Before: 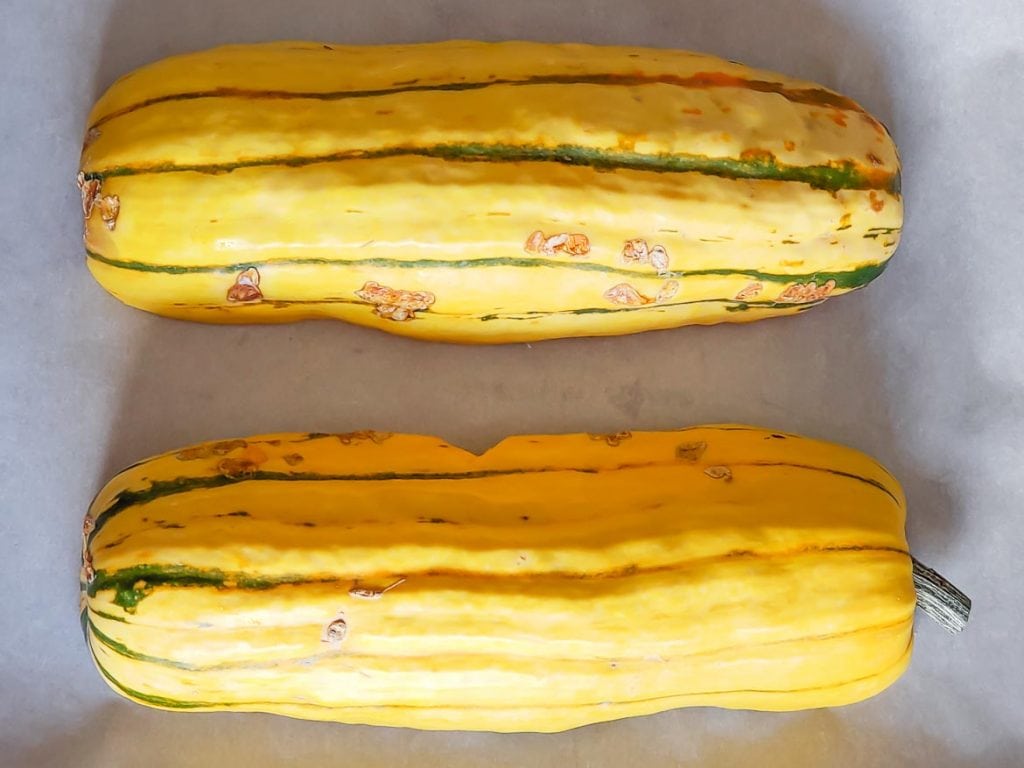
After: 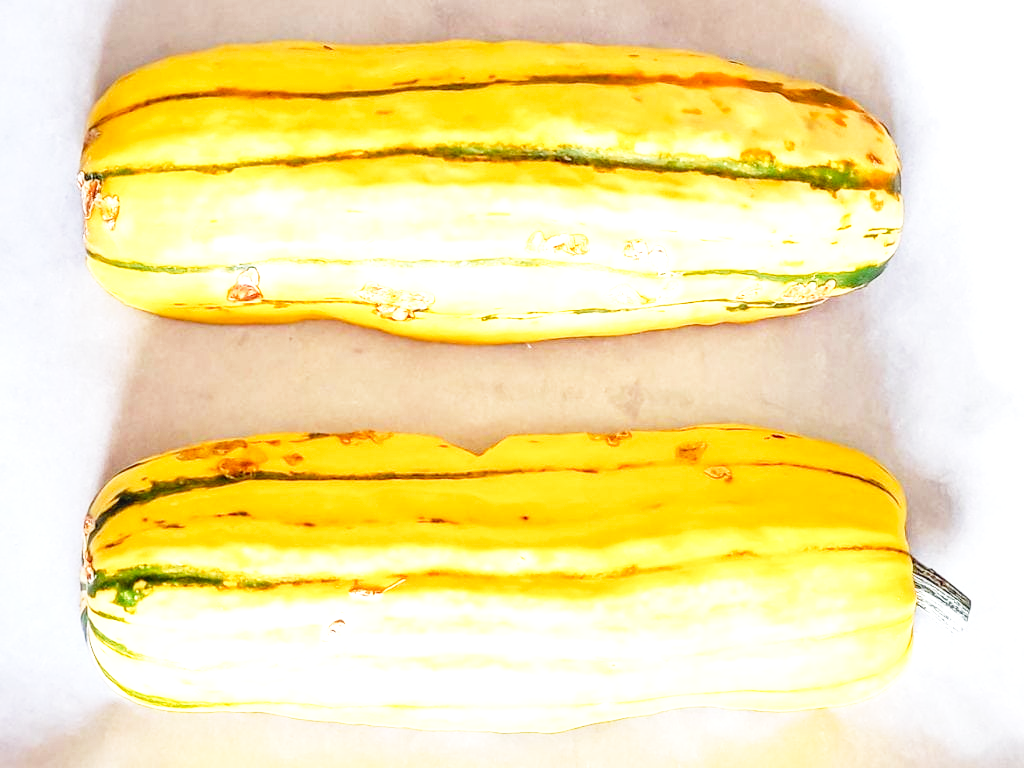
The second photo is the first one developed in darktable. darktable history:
base curve: curves: ch0 [(0, 0) (0.012, 0.01) (0.073, 0.168) (0.31, 0.711) (0.645, 0.957) (1, 1)], preserve colors none
local contrast: on, module defaults
exposure: black level correction 0, exposure 0.692 EV, compensate exposure bias true, compensate highlight preservation false
